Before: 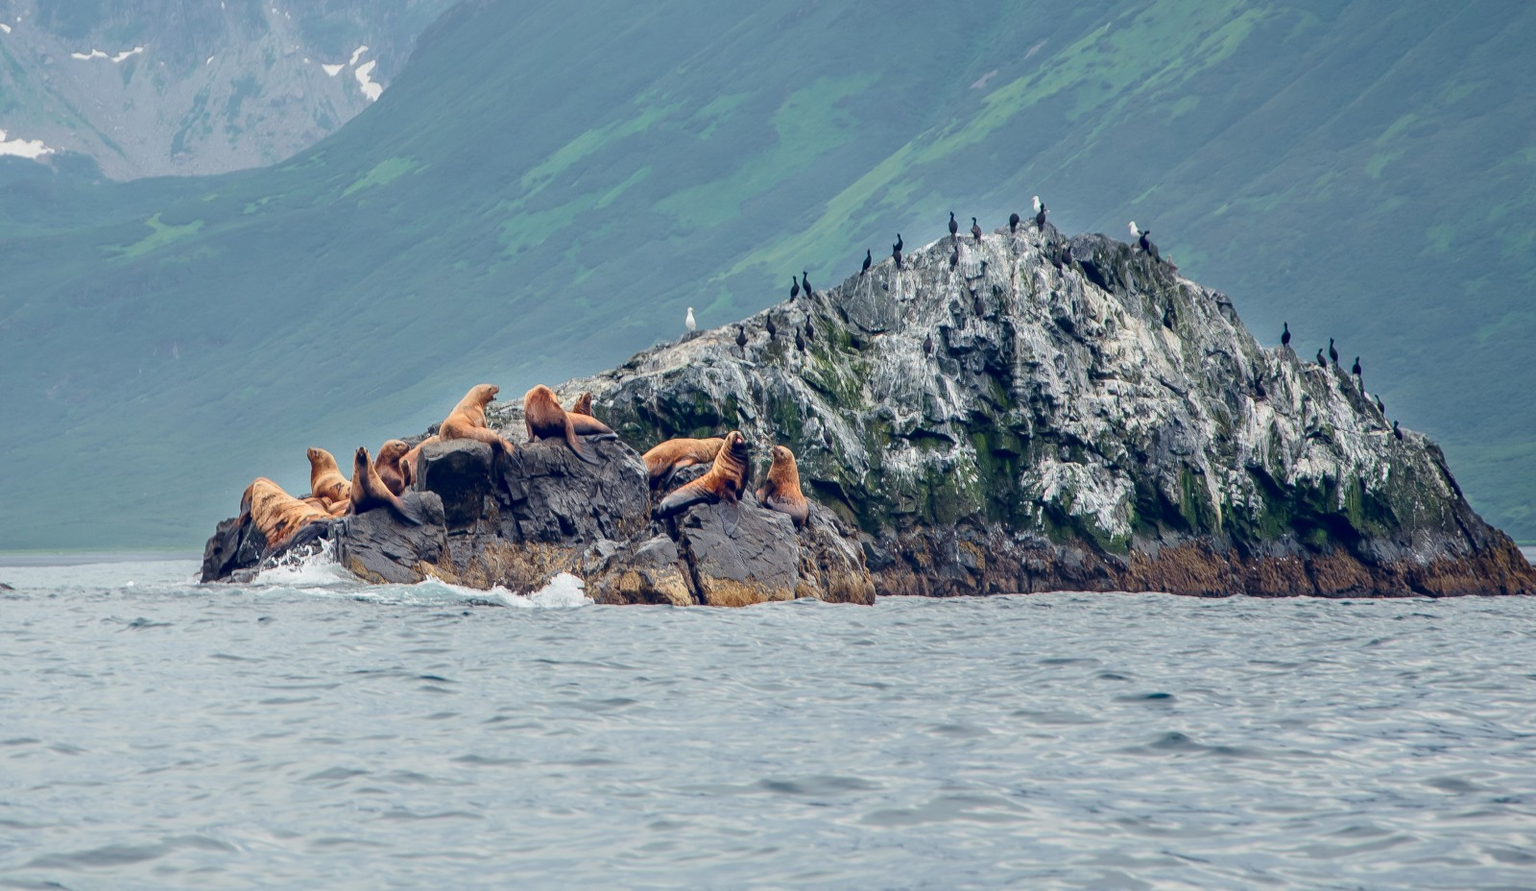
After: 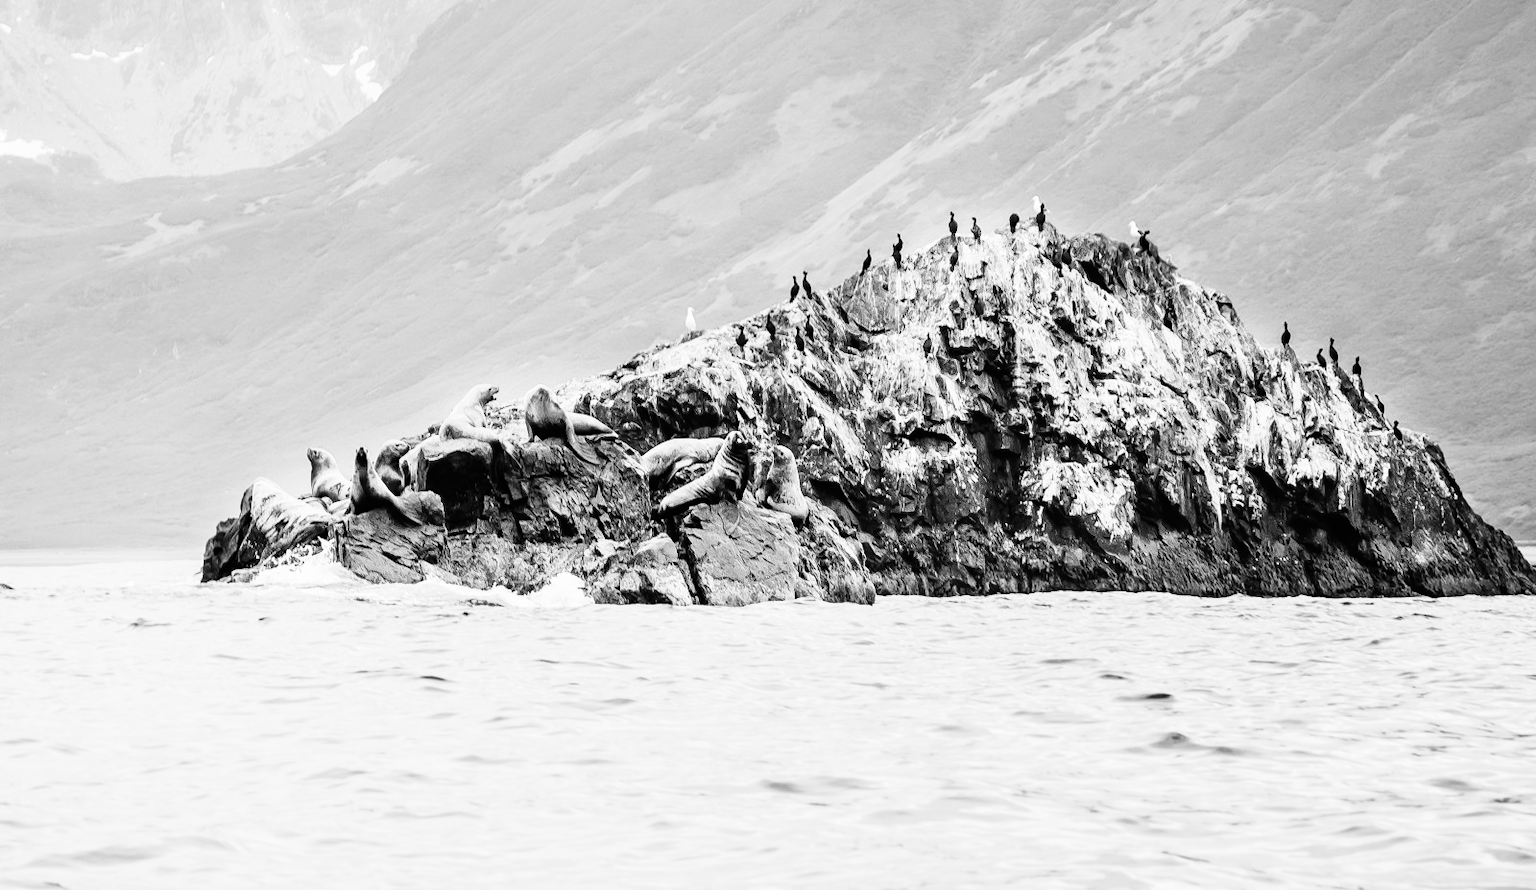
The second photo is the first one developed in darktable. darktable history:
rgb curve: curves: ch0 [(0, 0) (0.21, 0.15) (0.24, 0.21) (0.5, 0.75) (0.75, 0.96) (0.89, 0.99) (1, 1)]; ch1 [(0, 0.02) (0.21, 0.13) (0.25, 0.2) (0.5, 0.67) (0.75, 0.9) (0.89, 0.97) (1, 1)]; ch2 [(0, 0.02) (0.21, 0.13) (0.25, 0.2) (0.5, 0.67) (0.75, 0.9) (0.89, 0.97) (1, 1)], compensate middle gray true
color zones: curves: ch1 [(0, -0.394) (0.143, -0.394) (0.286, -0.394) (0.429, -0.392) (0.571, -0.391) (0.714, -0.391) (0.857, -0.391) (1, -0.394)]
